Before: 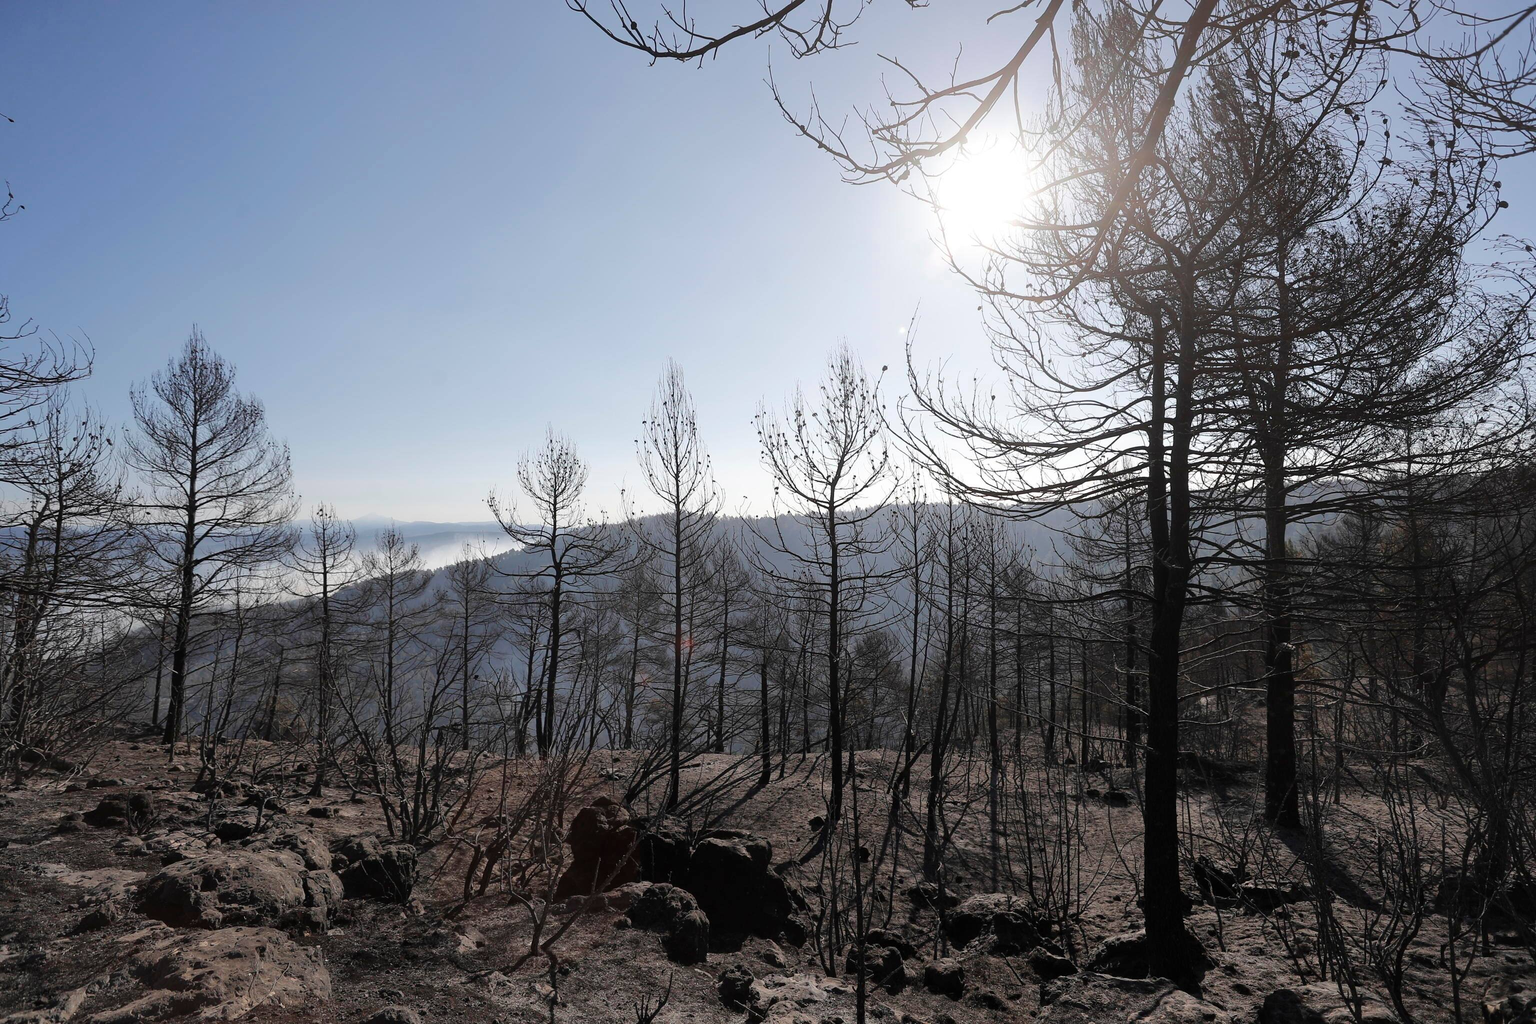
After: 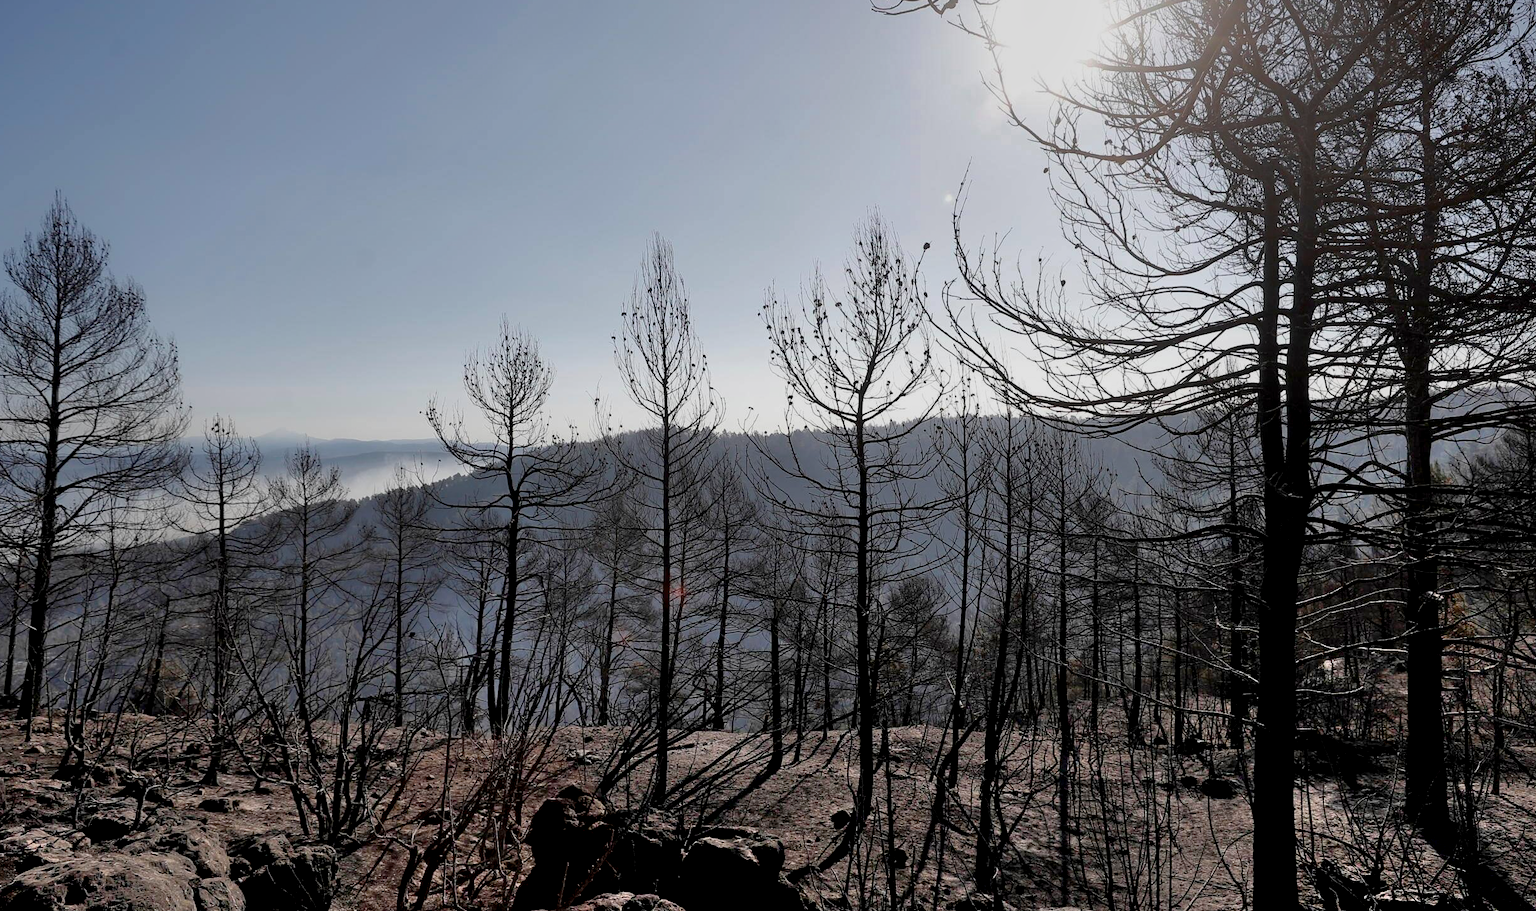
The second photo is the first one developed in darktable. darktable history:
exposure: black level correction 0.009, exposure -0.637 EV, compensate highlight preservation false
crop: left 9.712%, top 16.928%, right 10.845%, bottom 12.332%
tone equalizer: -8 EV -0.001 EV, -7 EV 0.001 EV, -6 EV -0.002 EV, -5 EV -0.003 EV, -4 EV -0.062 EV, -3 EV -0.222 EV, -2 EV -0.267 EV, -1 EV 0.105 EV, +0 EV 0.303 EV
shadows and highlights: soften with gaussian
